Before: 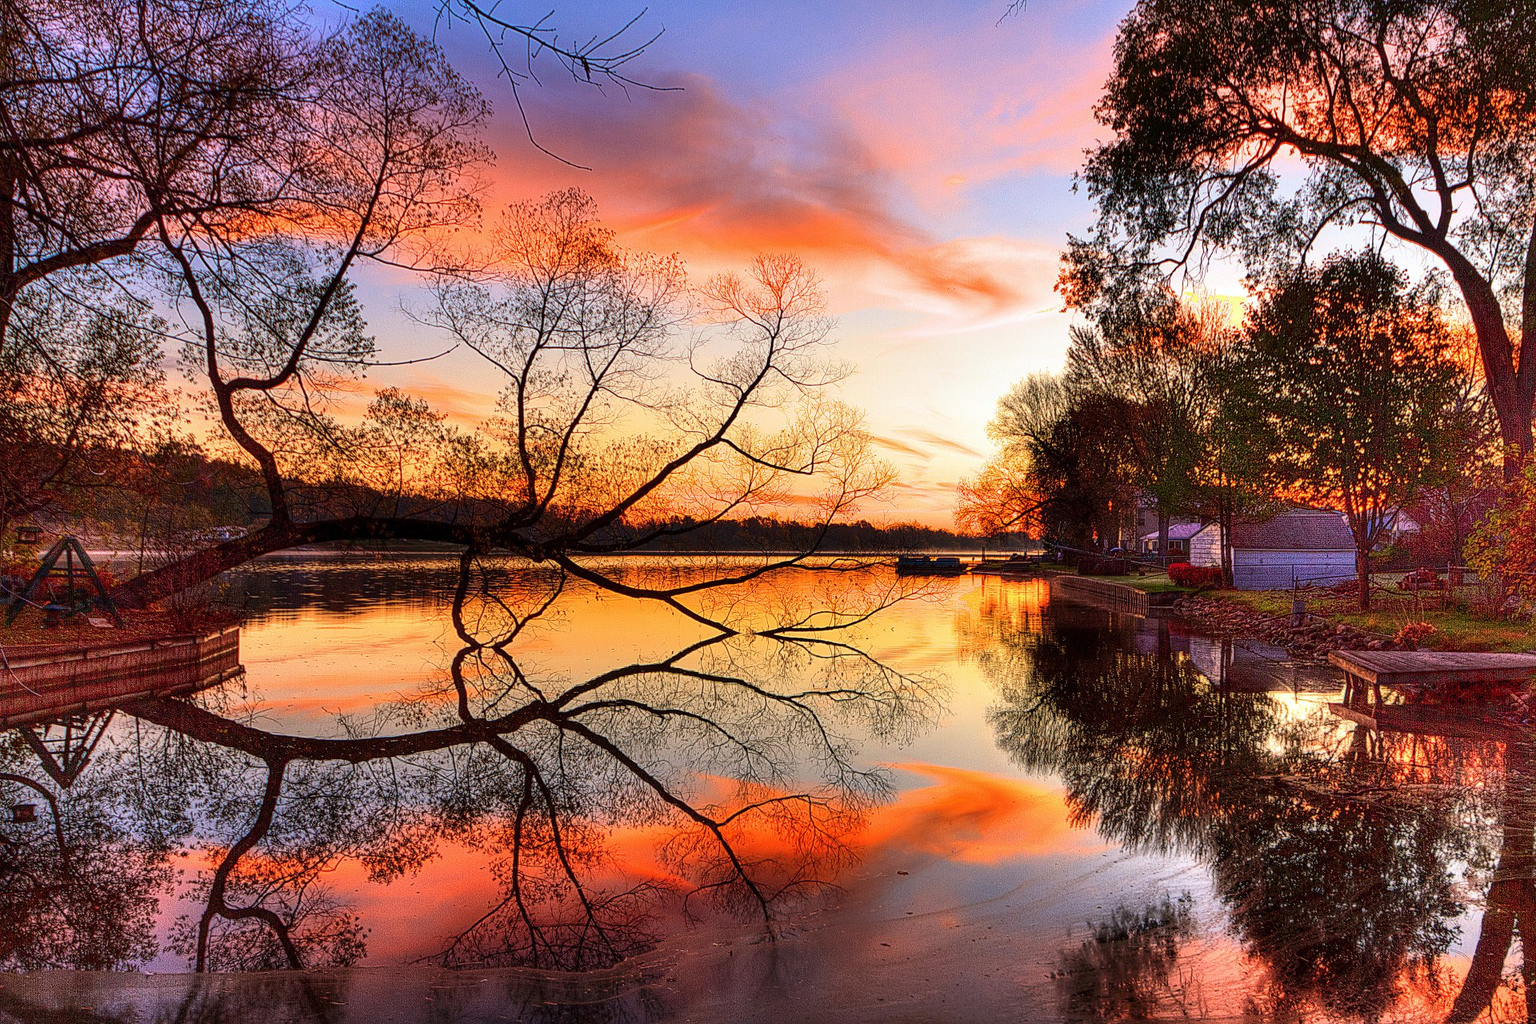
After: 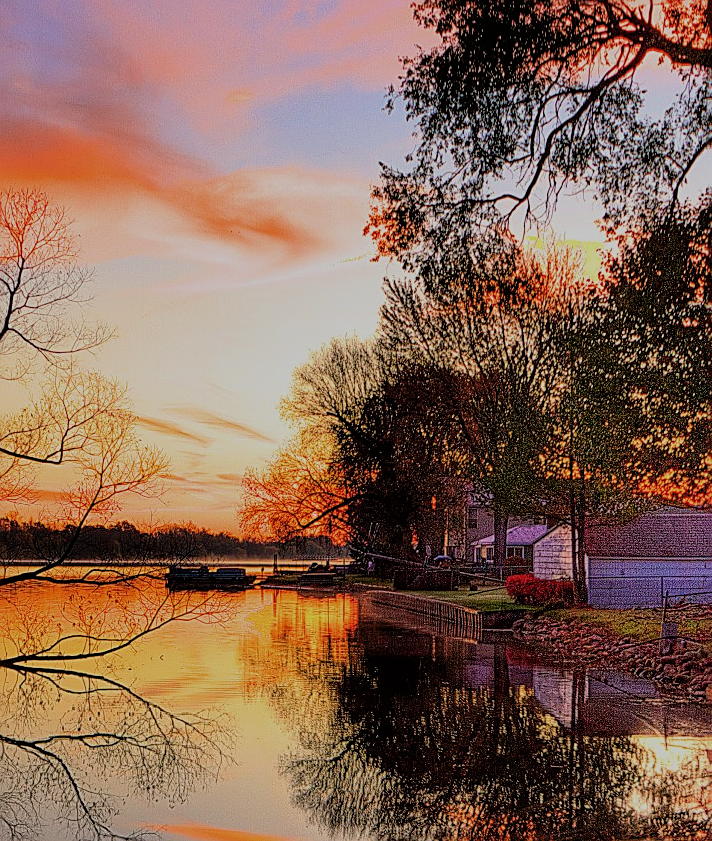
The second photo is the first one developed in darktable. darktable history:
crop and rotate: left 49.703%, top 10.1%, right 13.21%, bottom 24.131%
sharpen: on, module defaults
filmic rgb: black relative exposure -7.25 EV, white relative exposure 5.06 EV, hardness 3.2, color science v6 (2022)
tone equalizer: -8 EV 0.23 EV, -7 EV 0.381 EV, -6 EV 0.395 EV, -5 EV 0.243 EV, -3 EV -0.243 EV, -2 EV -0.404 EV, -1 EV -0.404 EV, +0 EV -0.275 EV, edges refinement/feathering 500, mask exposure compensation -1.57 EV, preserve details no
